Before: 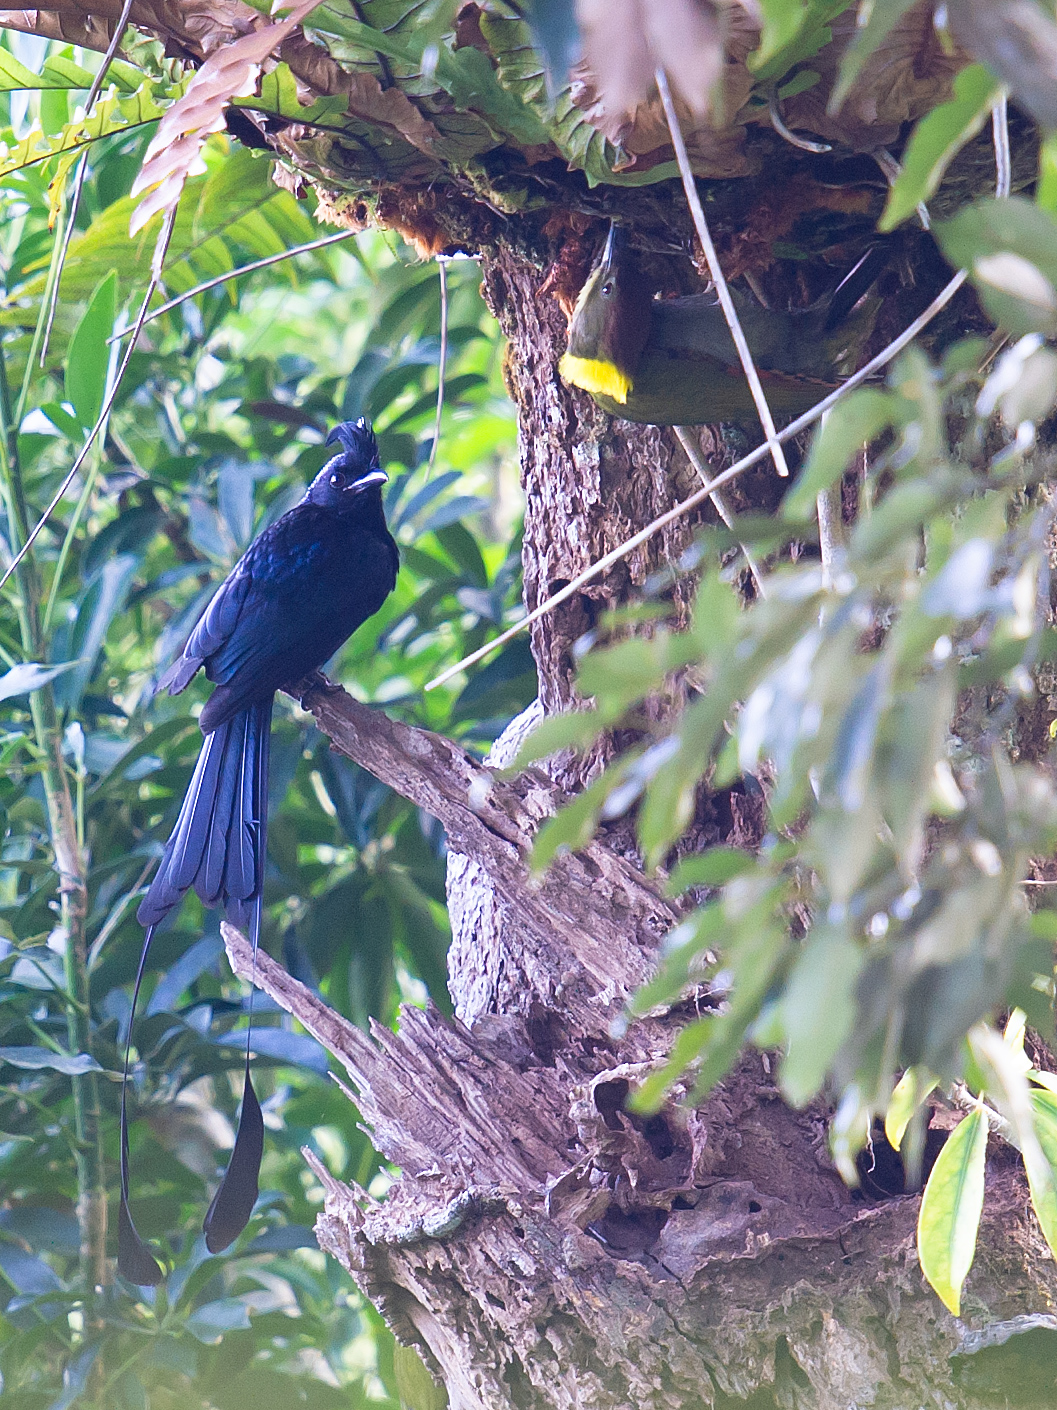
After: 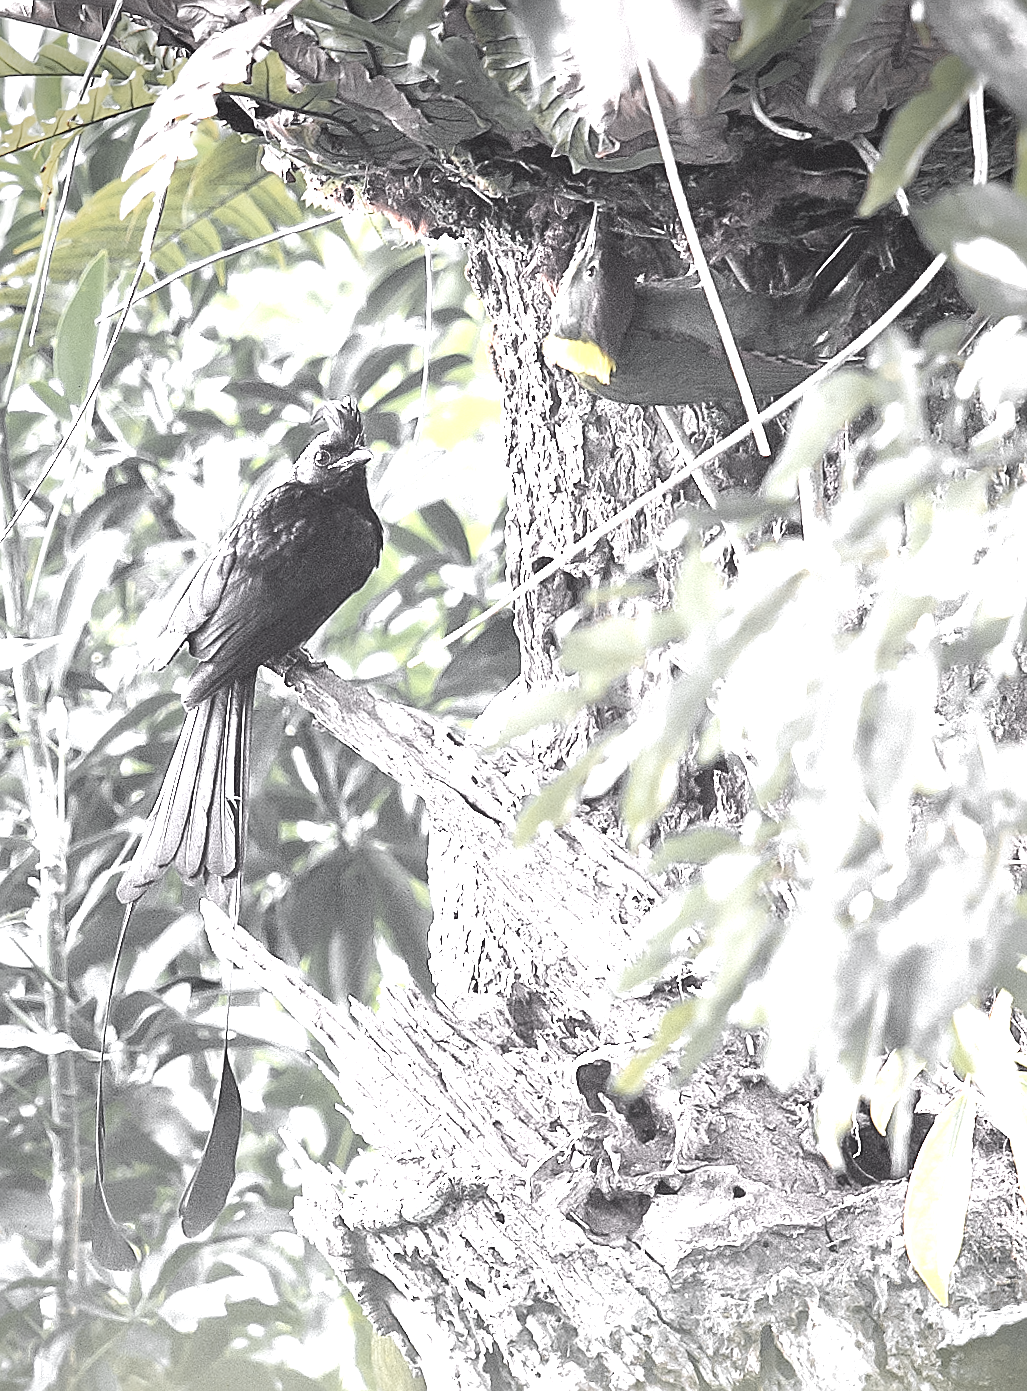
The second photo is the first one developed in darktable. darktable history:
crop and rotate: left 0.614%, top 0.179%, bottom 0.309%
levels: levels [0, 0.374, 0.749]
vignetting: brightness -0.629, saturation -0.007, center (-0.028, 0.239)
rotate and perspective: rotation 0.226°, lens shift (vertical) -0.042, crop left 0.023, crop right 0.982, crop top 0.006, crop bottom 0.994
color calibration: illuminant as shot in camera, x 0.358, y 0.373, temperature 4628.91 K
color zones: curves: ch0 [(0, 0.613) (0.01, 0.613) (0.245, 0.448) (0.498, 0.529) (0.642, 0.665) (0.879, 0.777) (0.99, 0.613)]; ch1 [(0, 0.035) (0.121, 0.189) (0.259, 0.197) (0.415, 0.061) (0.589, 0.022) (0.732, 0.022) (0.857, 0.026) (0.991, 0.053)]
sharpen: on, module defaults
tone curve: curves: ch0 [(0, 0.036) (0.119, 0.115) (0.466, 0.498) (0.715, 0.767) (0.817, 0.865) (1, 0.998)]; ch1 [(0, 0) (0.377, 0.416) (0.44, 0.461) (0.487, 0.49) (0.514, 0.517) (0.536, 0.577) (0.66, 0.724) (1, 1)]; ch2 [(0, 0) (0.38, 0.405) (0.463, 0.443) (0.492, 0.486) (0.526, 0.541) (0.578, 0.598) (0.653, 0.698) (1, 1)], color space Lab, independent channels, preserve colors none
